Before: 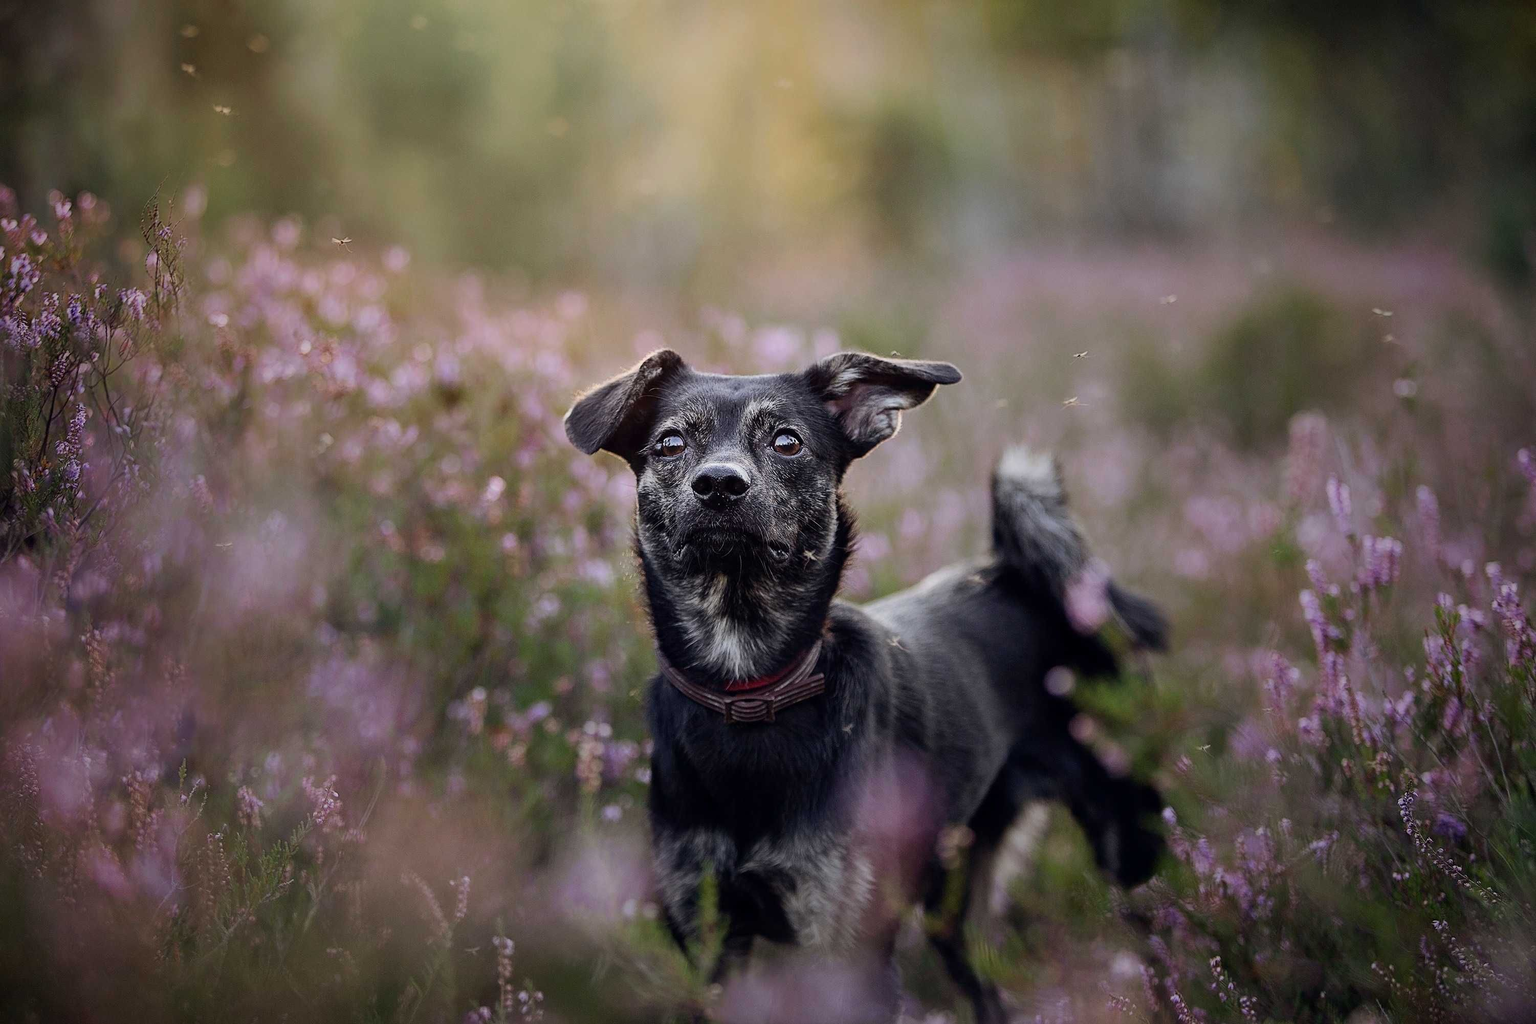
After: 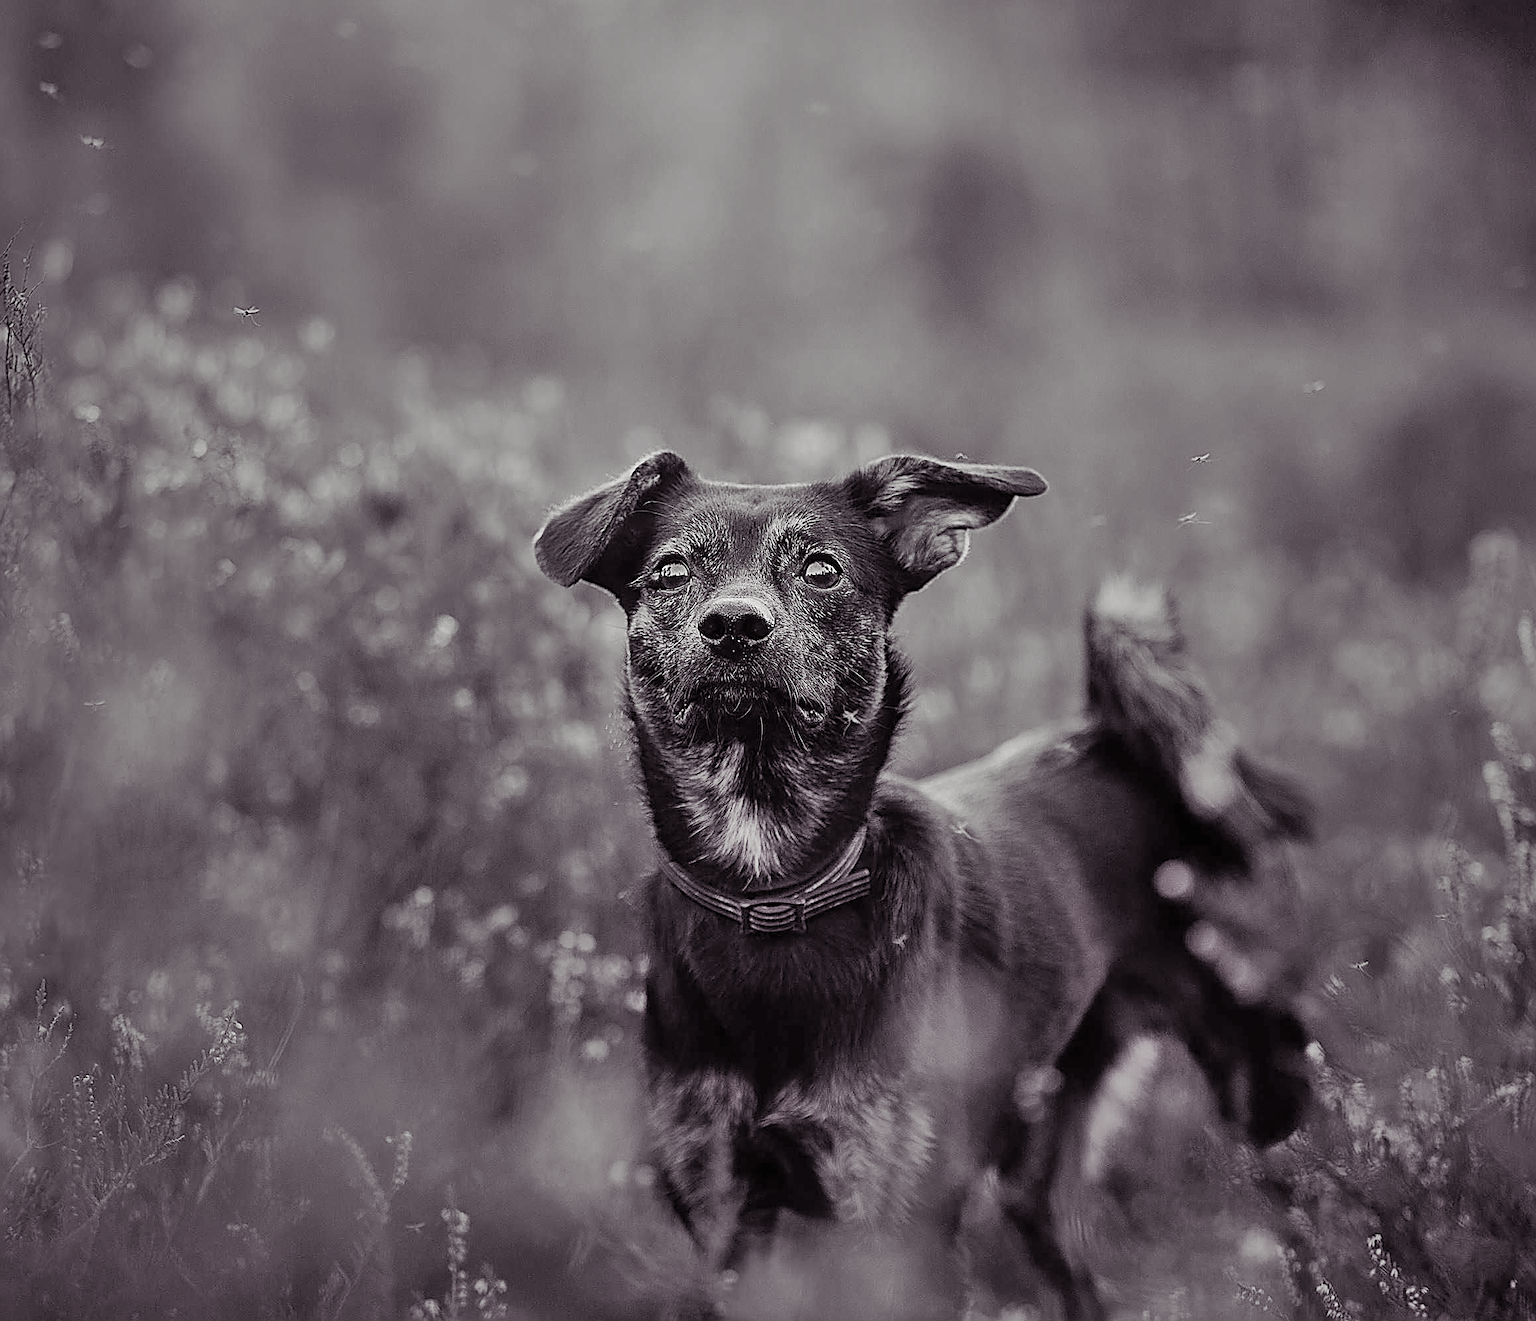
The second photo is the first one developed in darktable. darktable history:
crop: left 9.848%, right 12.686%
color balance rgb: shadows lift › luminance 0.32%, shadows lift › chroma 6.943%, shadows lift › hue 302.13°, power › chroma 0.275%, power › hue 61.34°, perceptual saturation grading › global saturation 3.07%, contrast -9.803%
color calibration: output gray [0.22, 0.42, 0.37, 0], illuminant as shot in camera, x 0.358, y 0.373, temperature 4628.91 K
shadows and highlights: soften with gaussian
sharpen: amount 1.007
